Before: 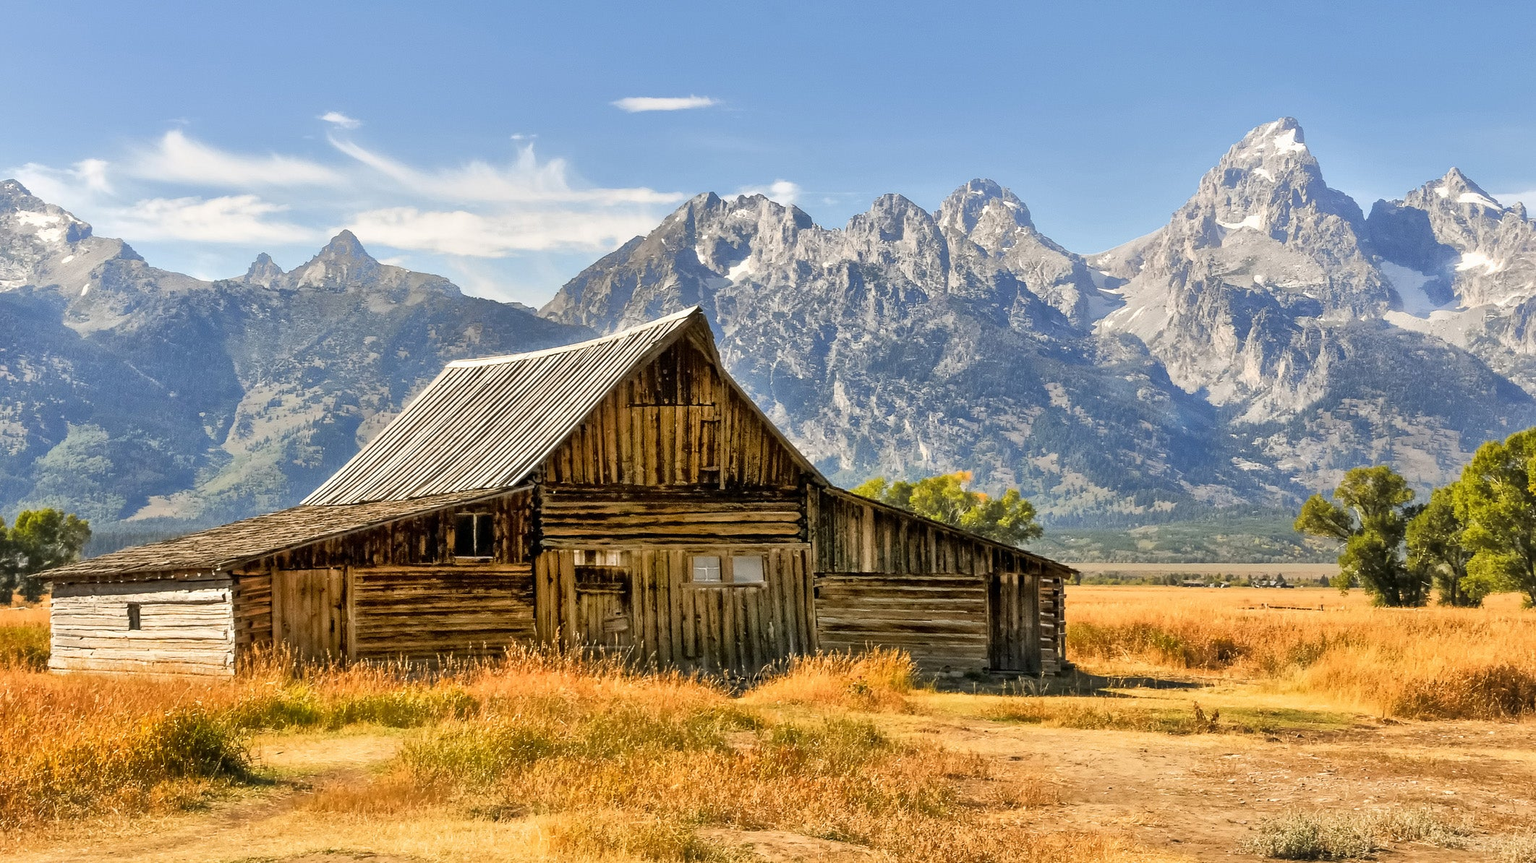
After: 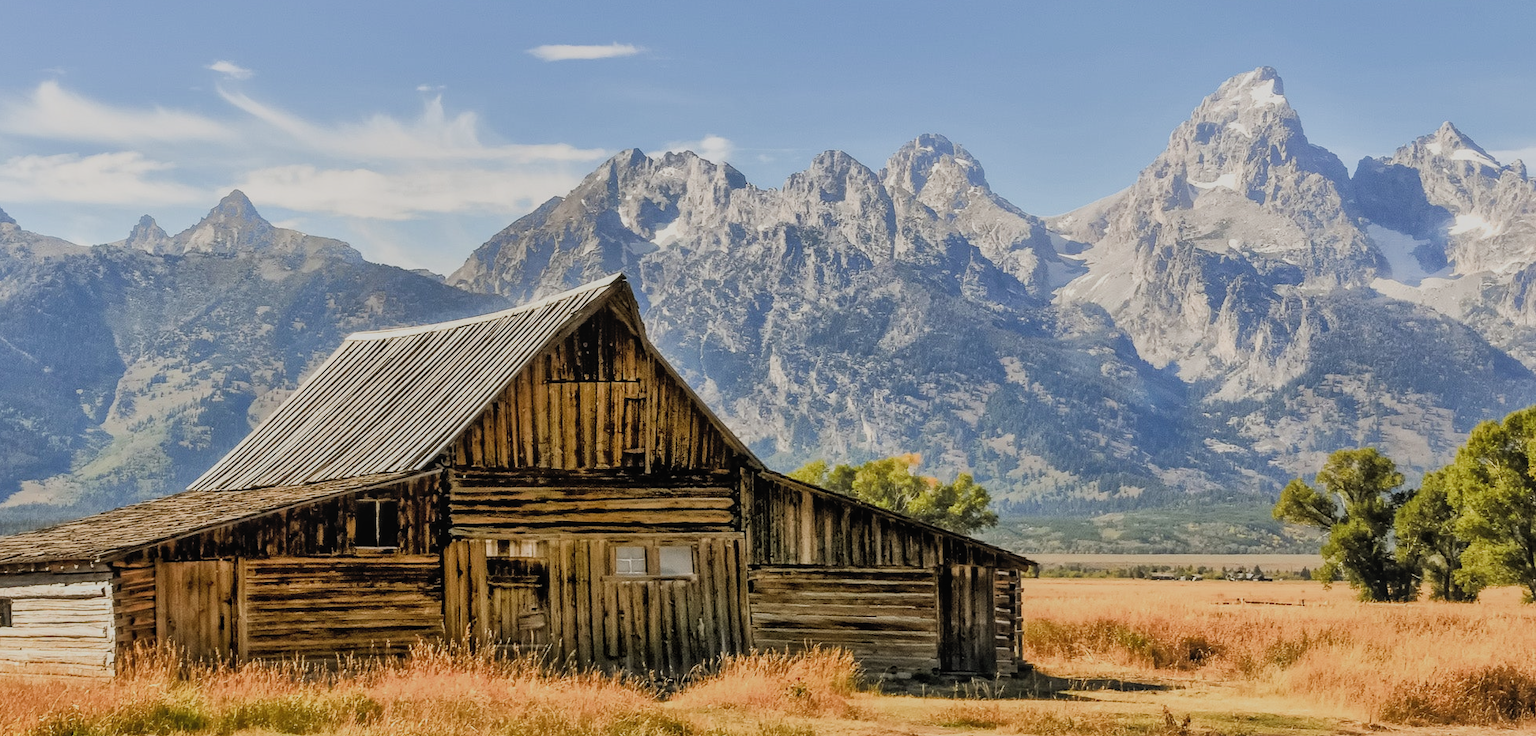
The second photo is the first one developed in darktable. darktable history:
filmic rgb: black relative exposure -7.65 EV, white relative exposure 4.56 EV, hardness 3.61, color science v4 (2020)
local contrast: detail 109%
crop: left 8.472%, top 6.578%, bottom 15.331%
